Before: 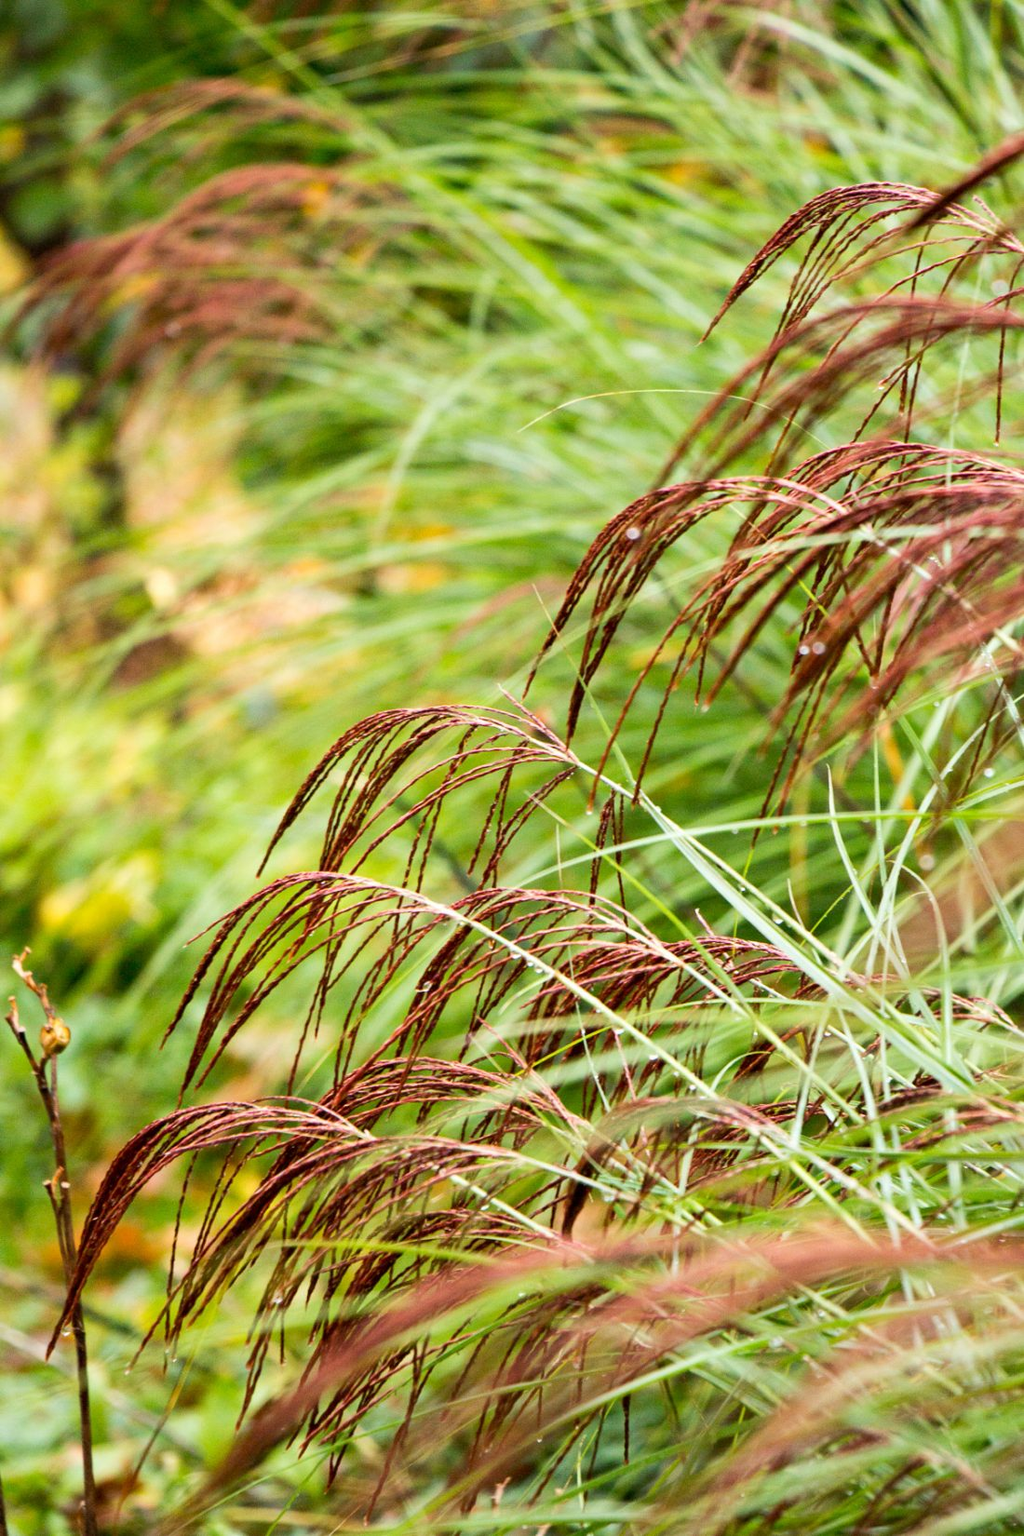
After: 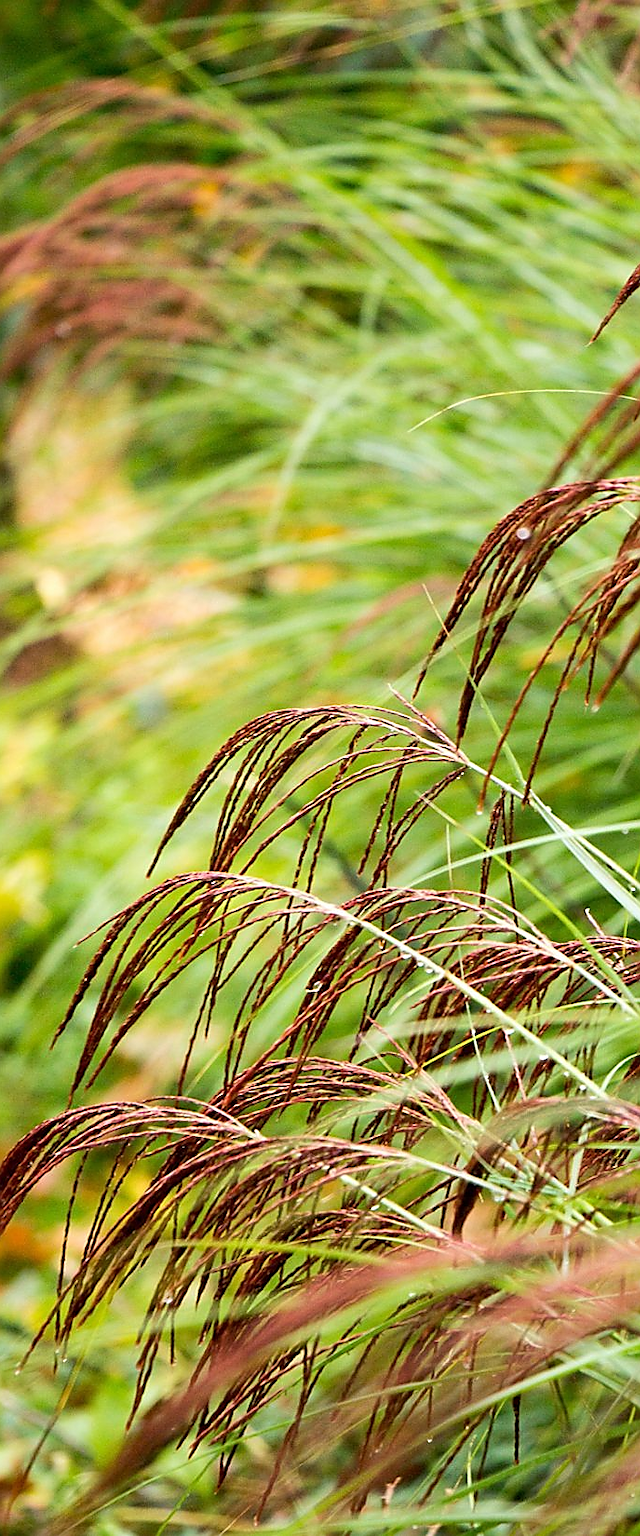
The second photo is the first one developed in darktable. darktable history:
sharpen: radius 1.395, amount 1.25, threshold 0.819
crop: left 10.817%, right 26.57%
